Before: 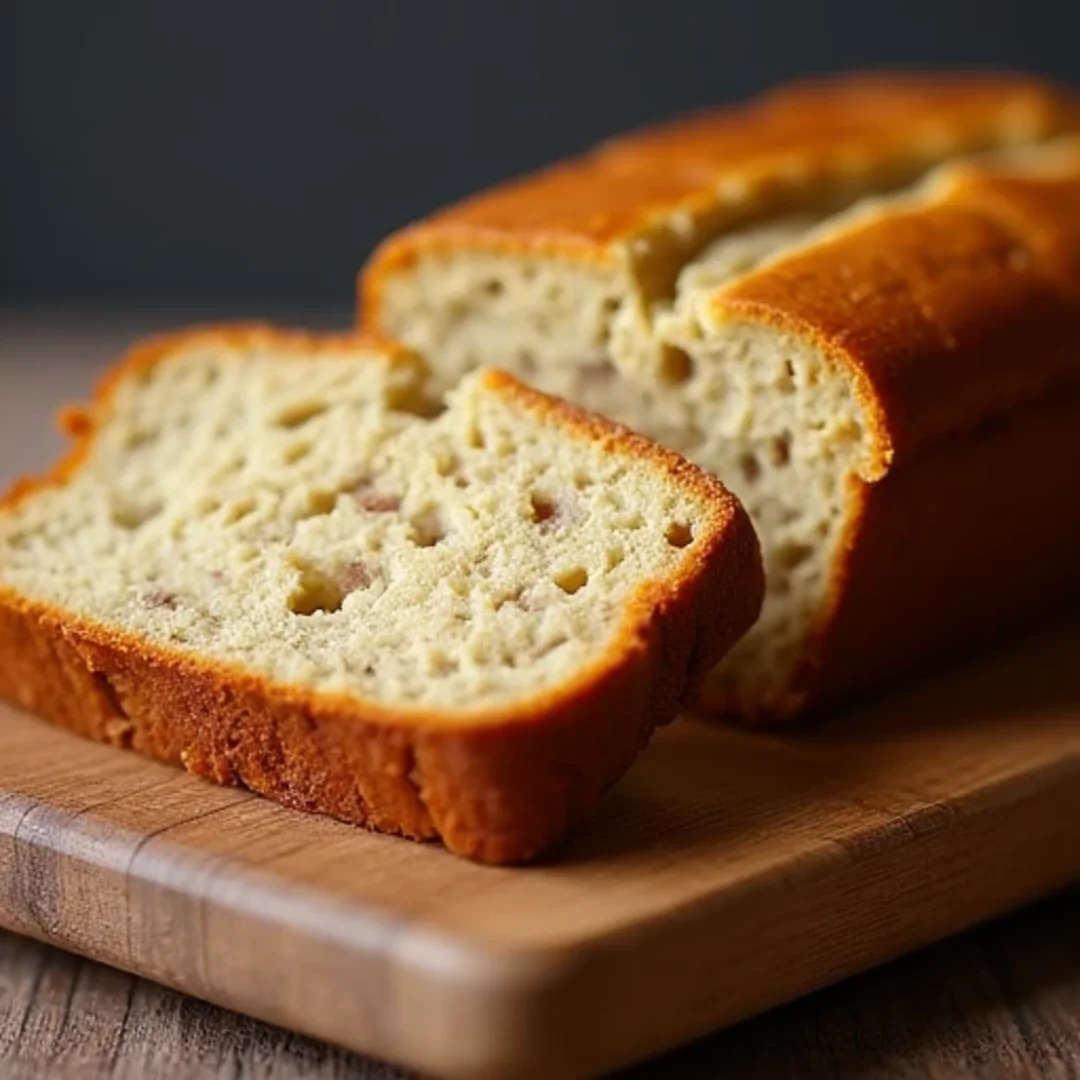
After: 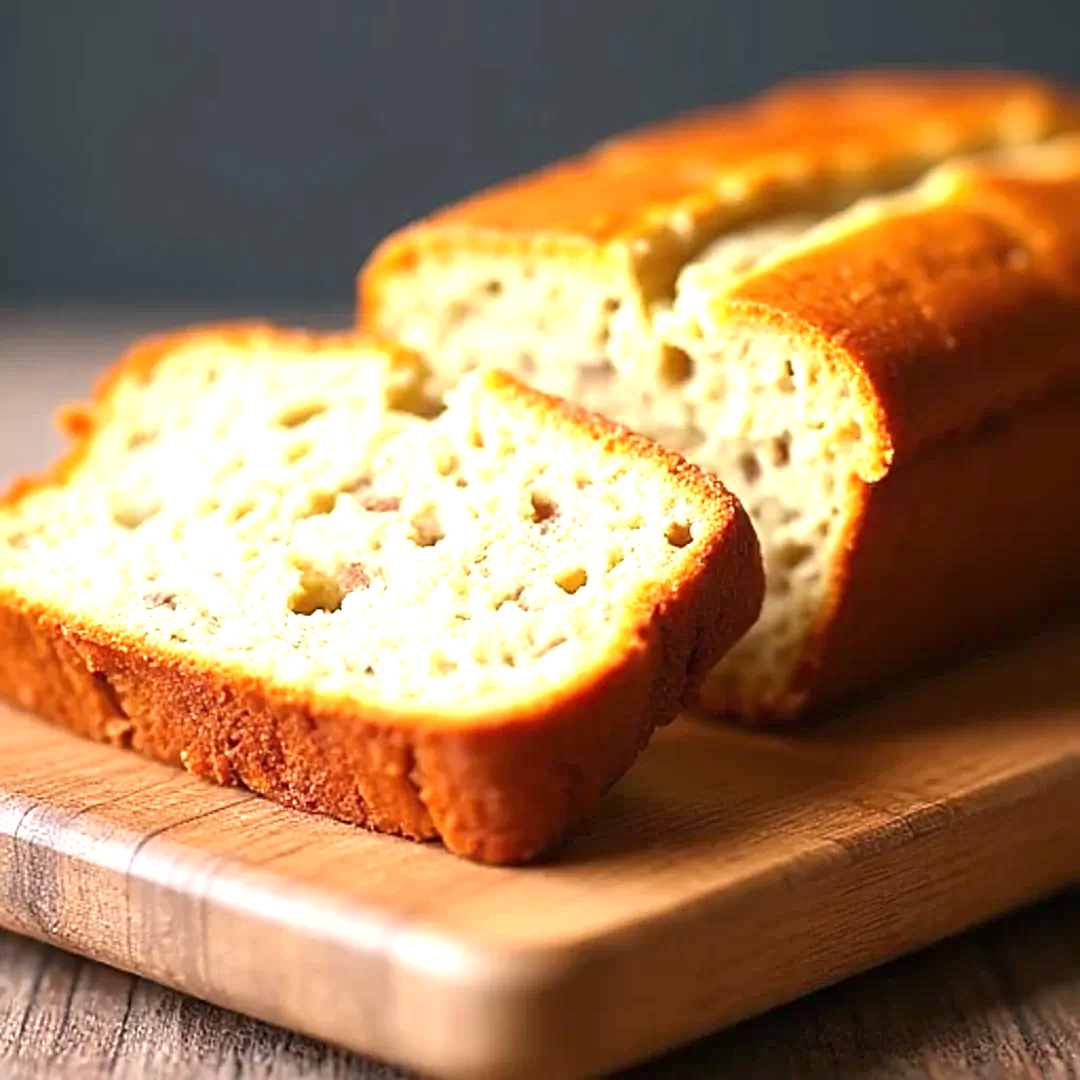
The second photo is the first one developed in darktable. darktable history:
sharpen: on, module defaults
exposure: black level correction 0, exposure 1.293 EV, compensate highlight preservation false
